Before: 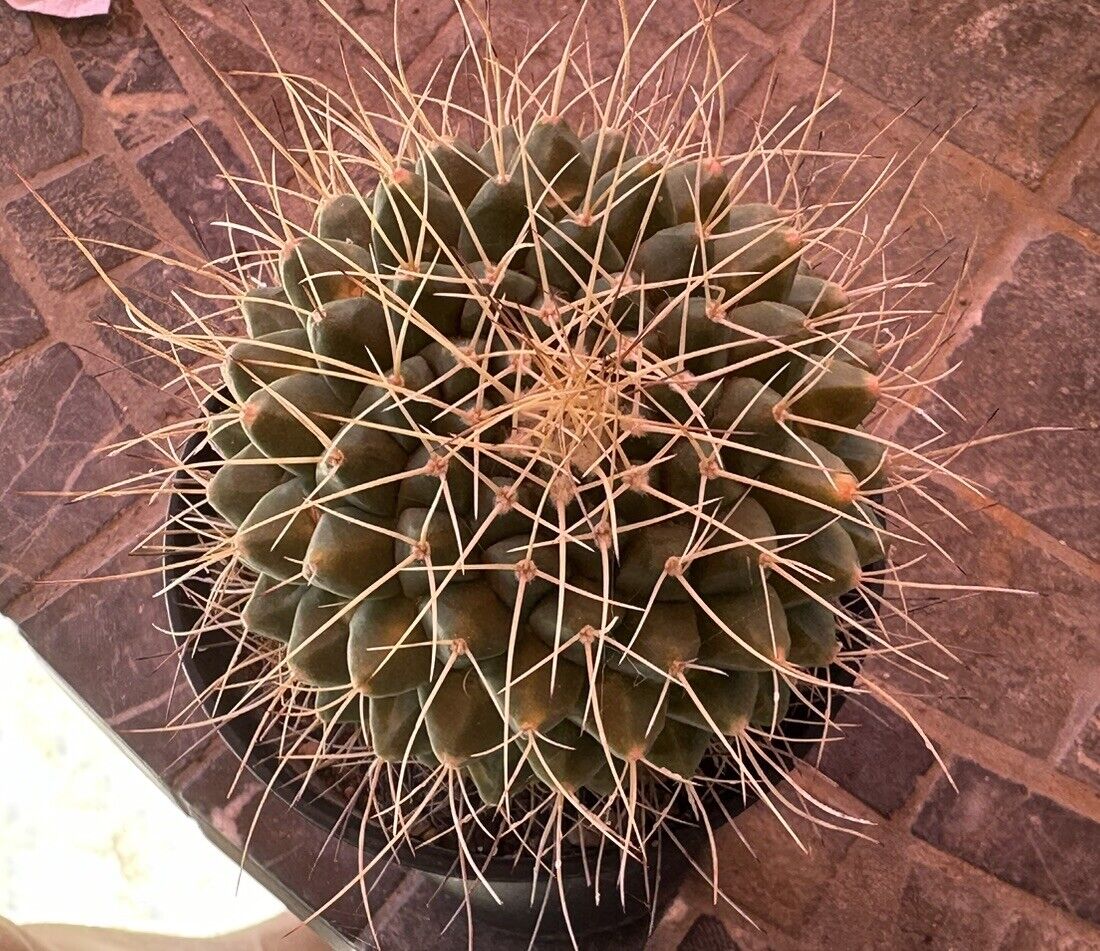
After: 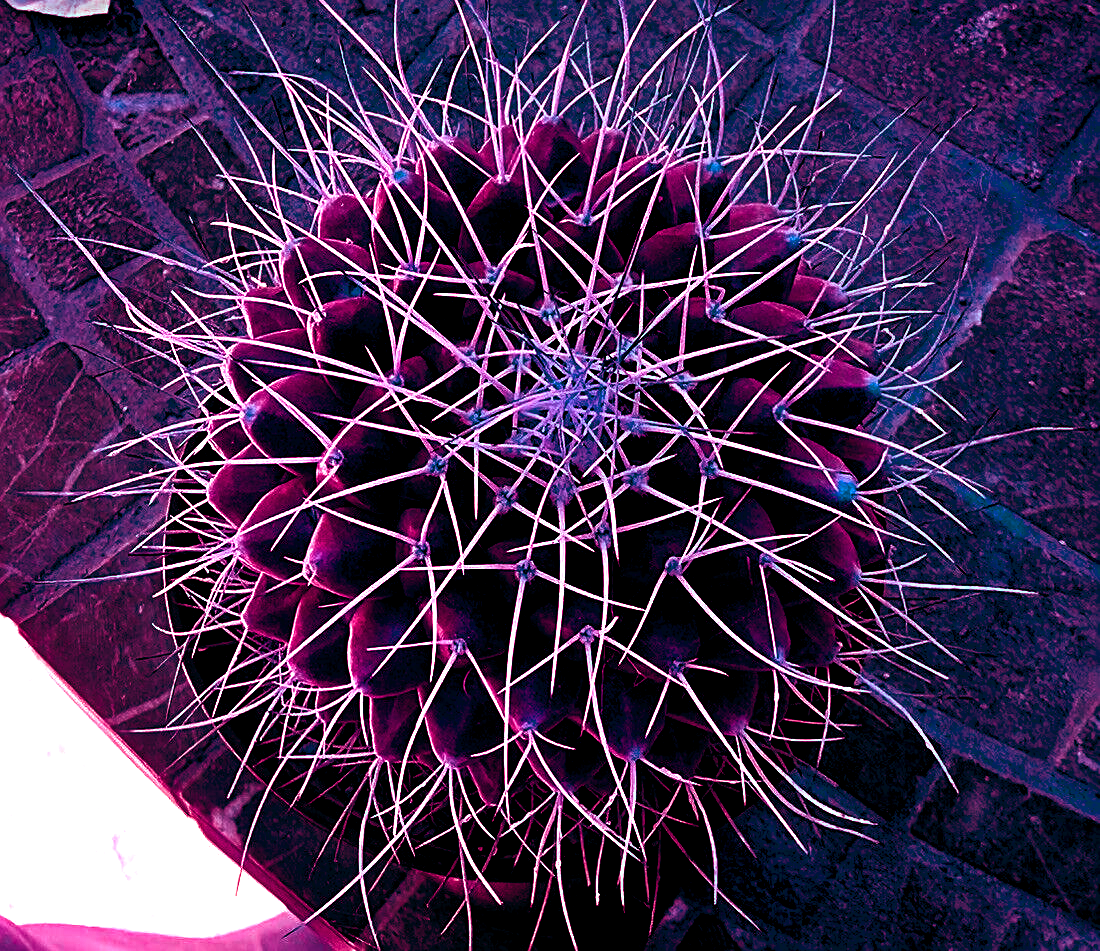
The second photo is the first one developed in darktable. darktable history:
sharpen: on, module defaults
color calibration: x 0.355, y 0.367, temperature 4700.38 K
color balance rgb: shadows lift › luminance -18.76%, shadows lift › chroma 35.44%, power › luminance -3.76%, power › hue 142.17°, highlights gain › chroma 7.5%, highlights gain › hue 184.75°, global offset › luminance -0.52%, global offset › chroma 0.91%, global offset › hue 173.36°, shadows fall-off 300%, white fulcrum 2 EV, highlights fall-off 300%, linear chroma grading › shadows 17.19%, linear chroma grading › highlights 61.12%, linear chroma grading › global chroma 50%, hue shift -150.52°, perceptual brilliance grading › global brilliance 12%, mask middle-gray fulcrum 100%, contrast gray fulcrum 38.43%, contrast 35.15%, saturation formula JzAzBz (2021)
